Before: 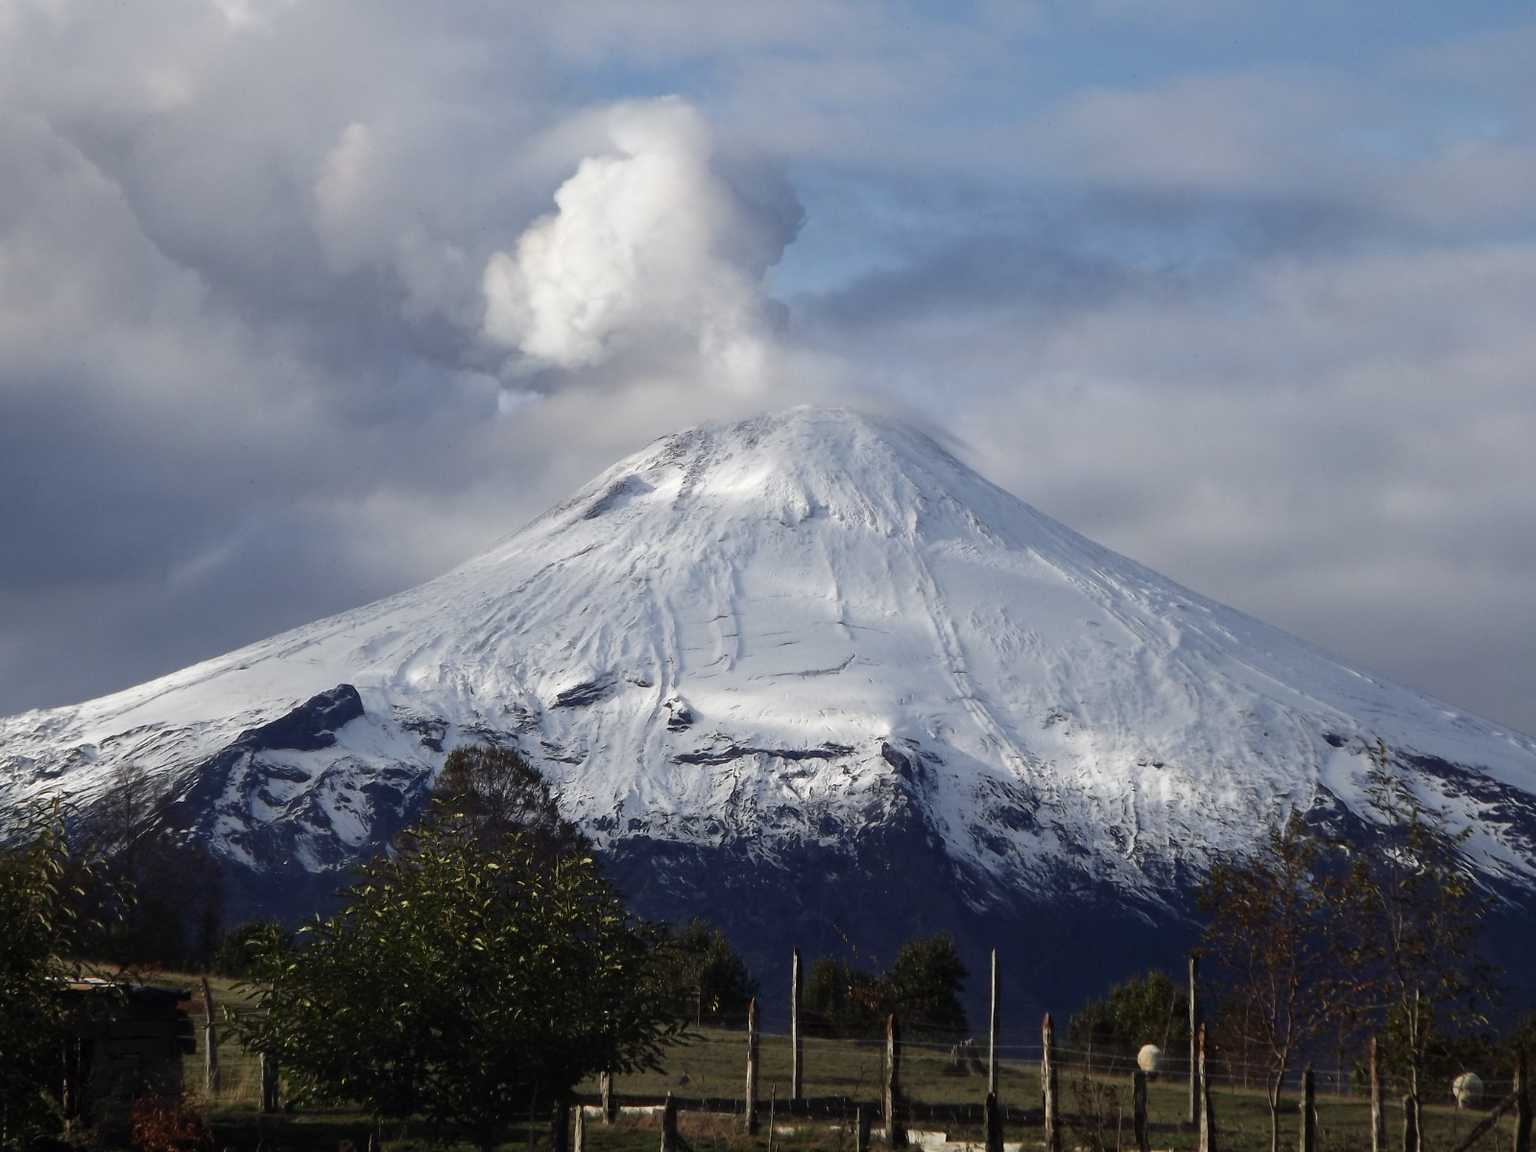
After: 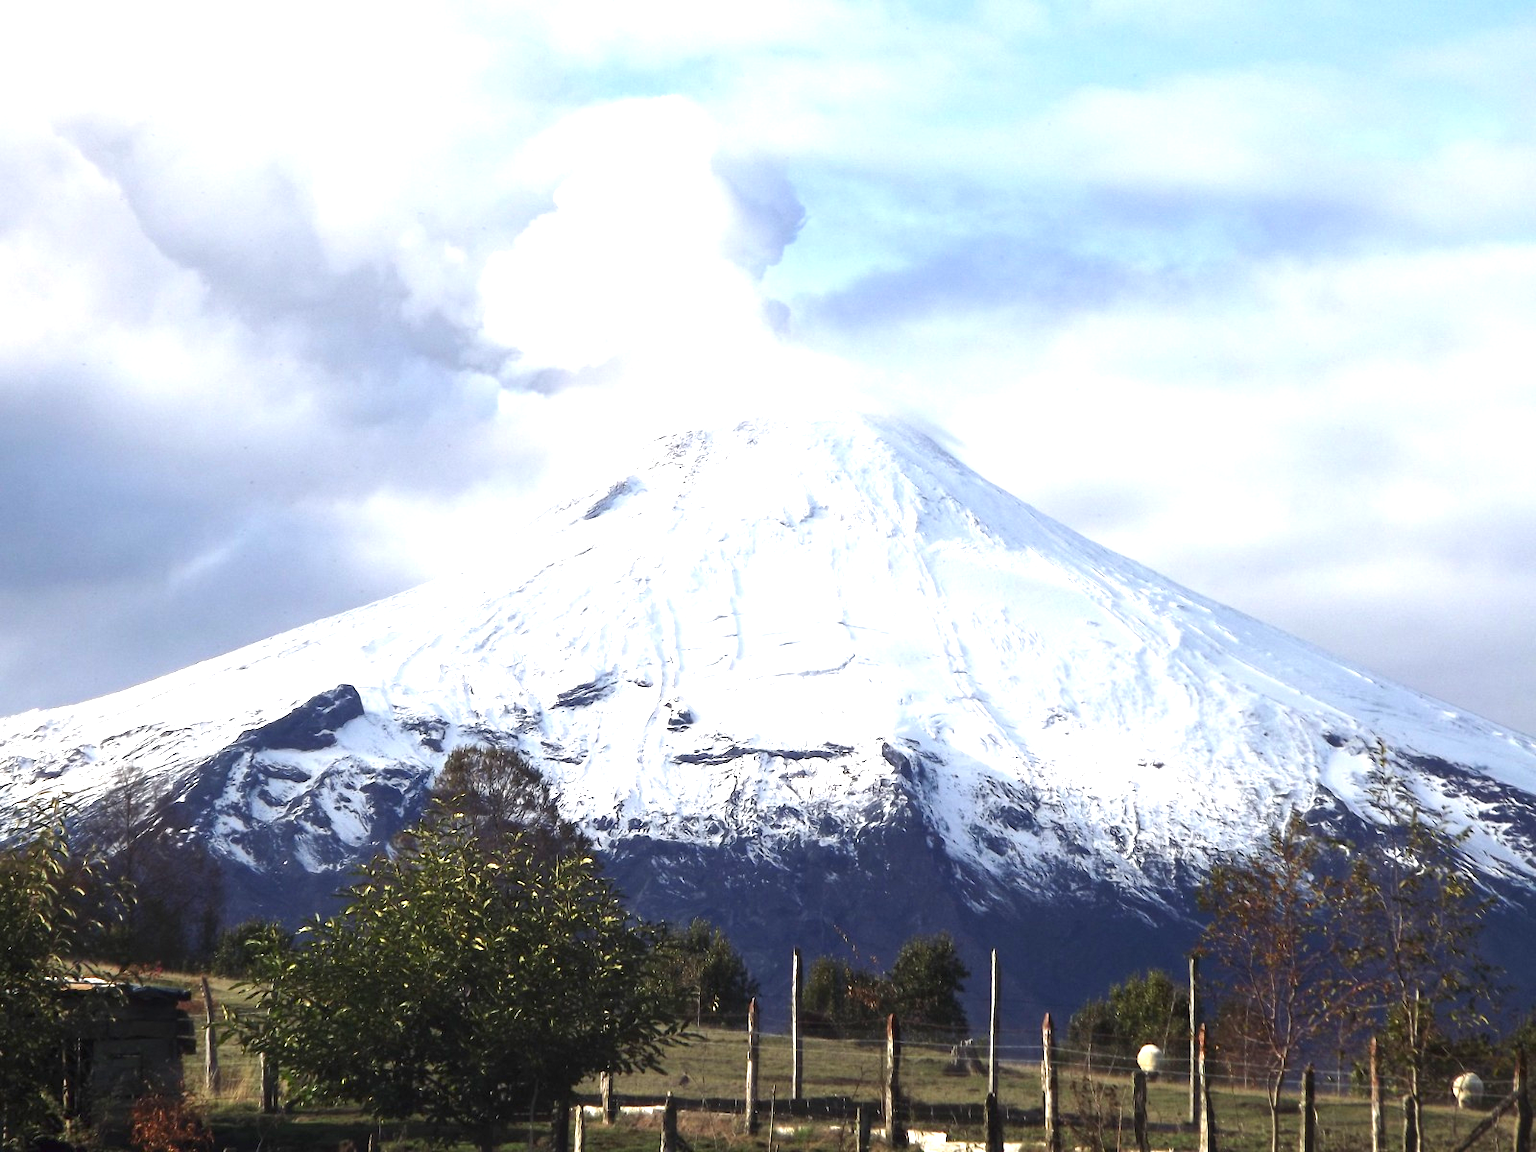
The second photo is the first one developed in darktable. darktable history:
exposure: black level correction 0, exposure 1.67 EV, compensate highlight preservation false
